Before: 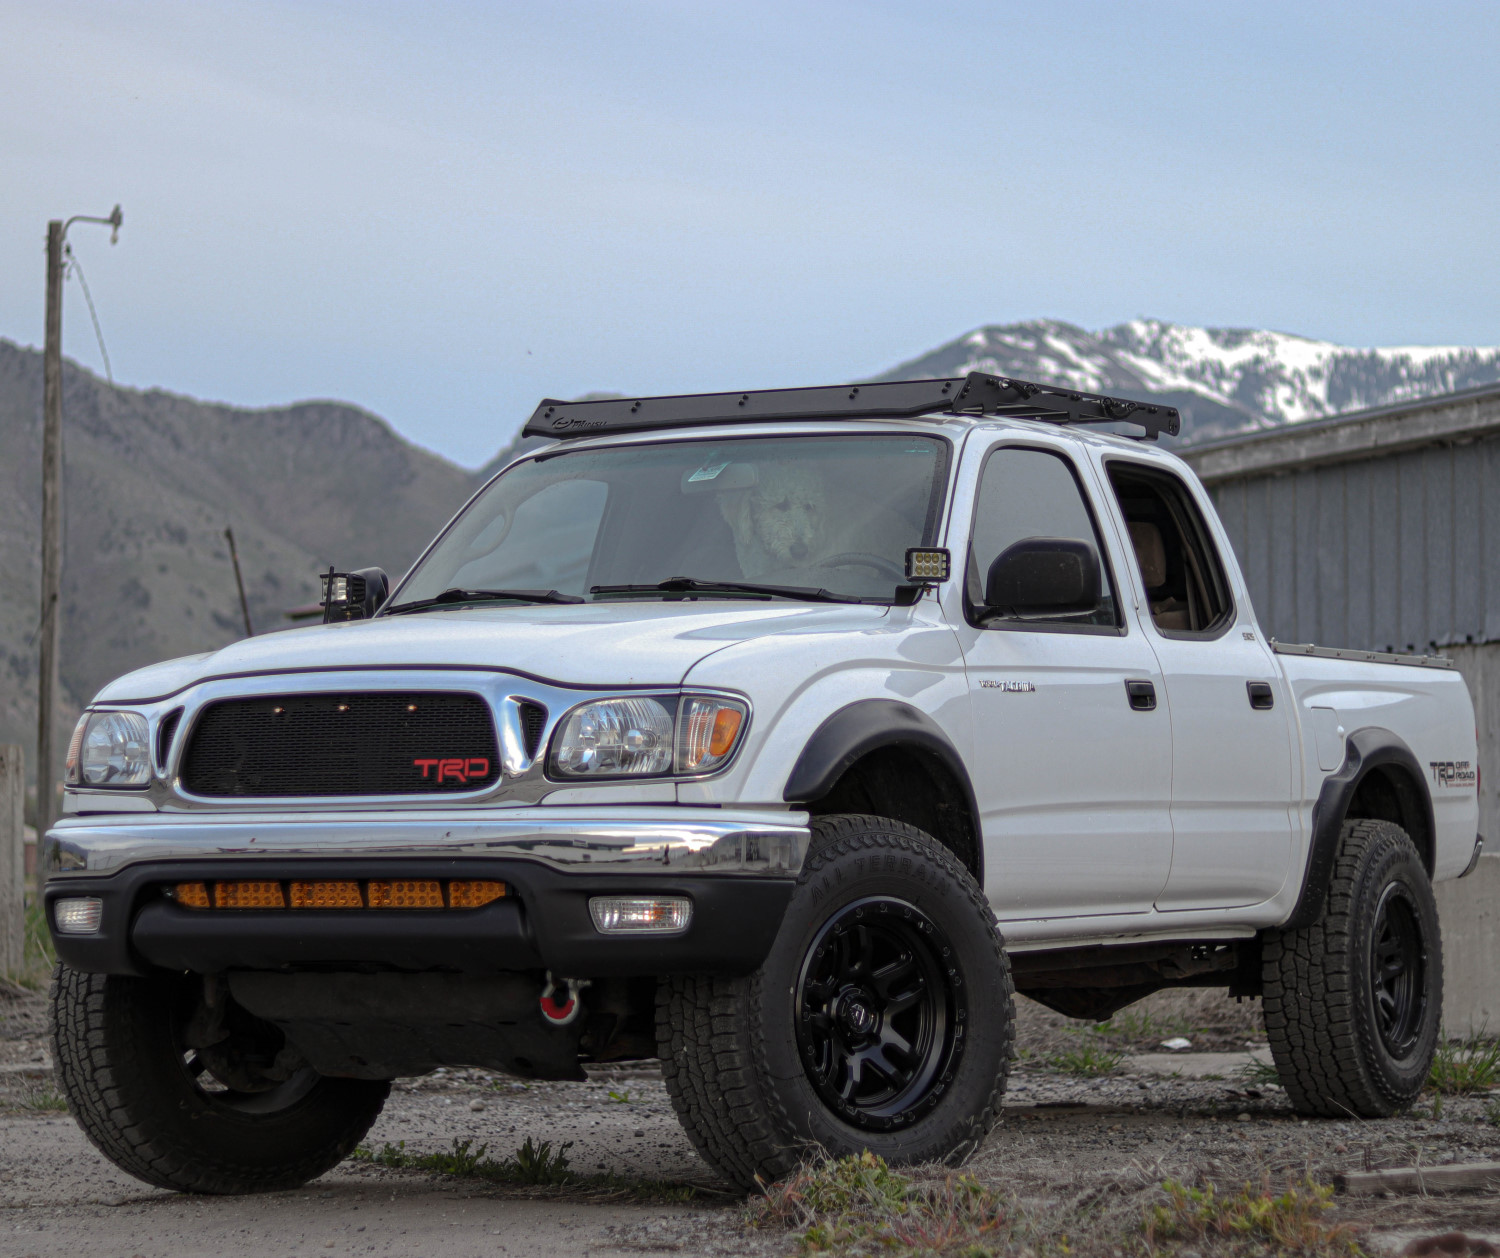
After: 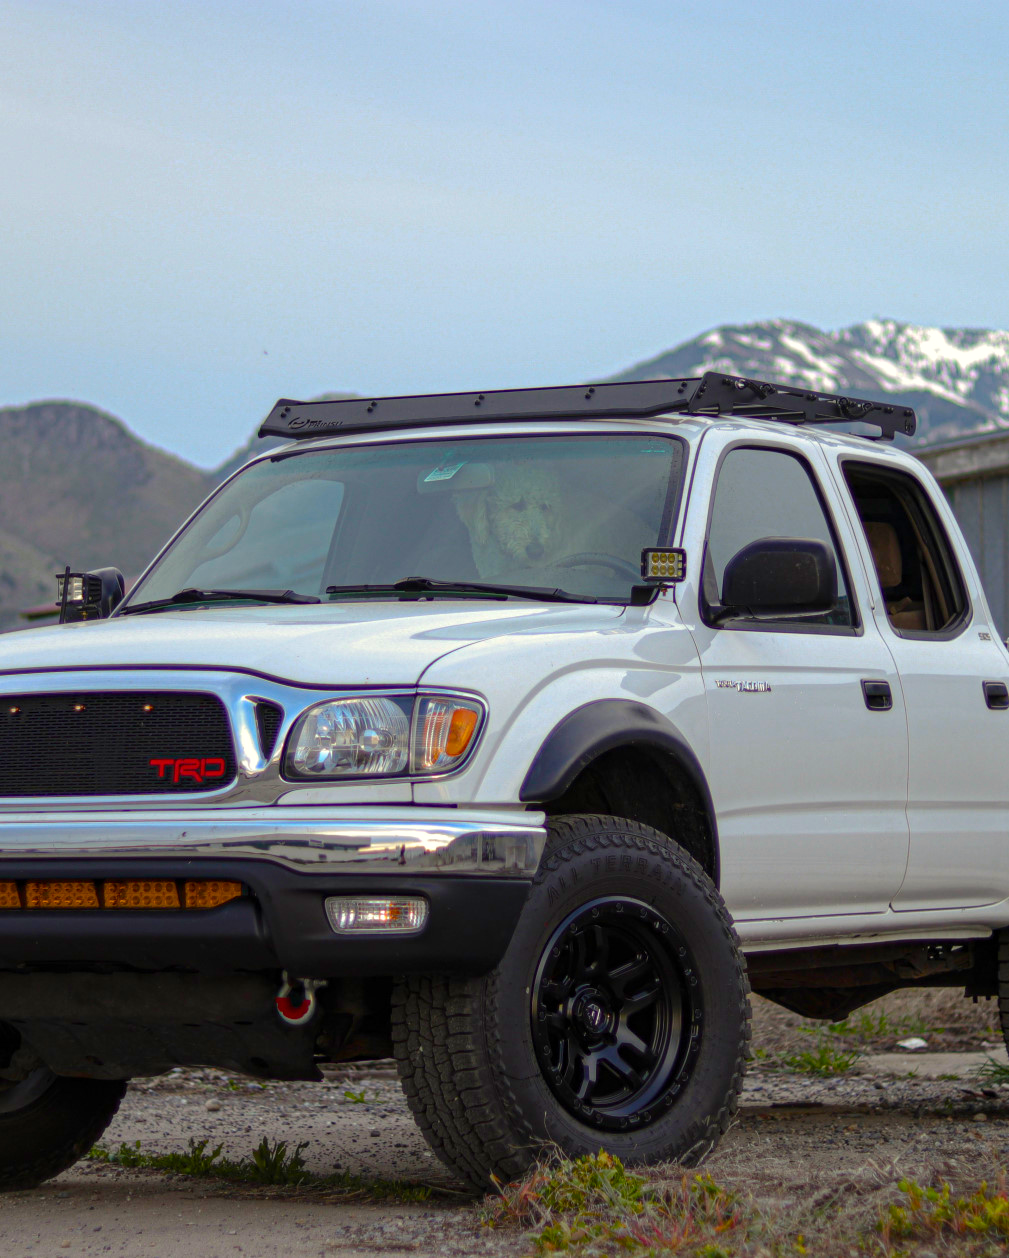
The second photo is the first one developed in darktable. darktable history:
color balance rgb: highlights gain › luminance 5.602%, highlights gain › chroma 2.497%, highlights gain › hue 87.84°, global offset › hue 169.24°, perceptual saturation grading › global saturation 20%, perceptual saturation grading › highlights -24.767%, perceptual saturation grading › shadows 50.365%, global vibrance 44.521%
crop and rotate: left 17.613%, right 15.077%
